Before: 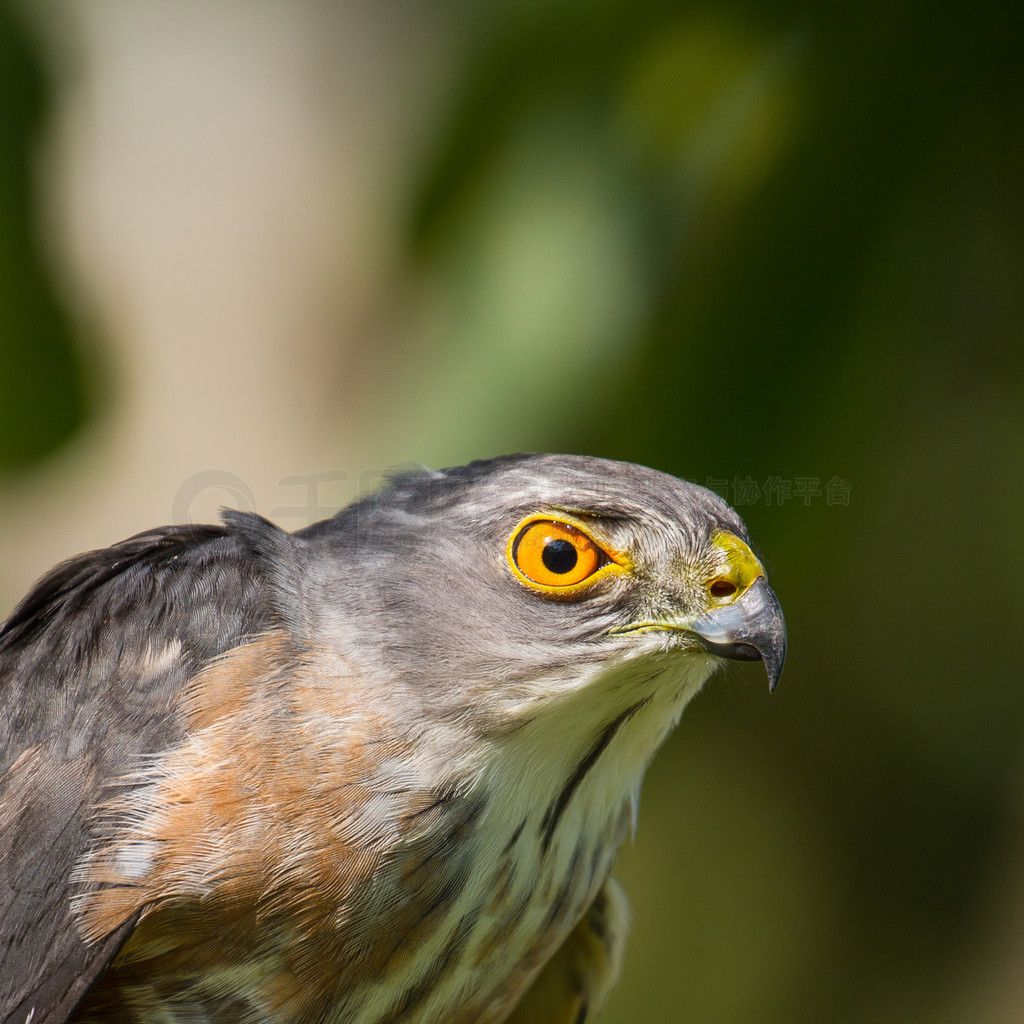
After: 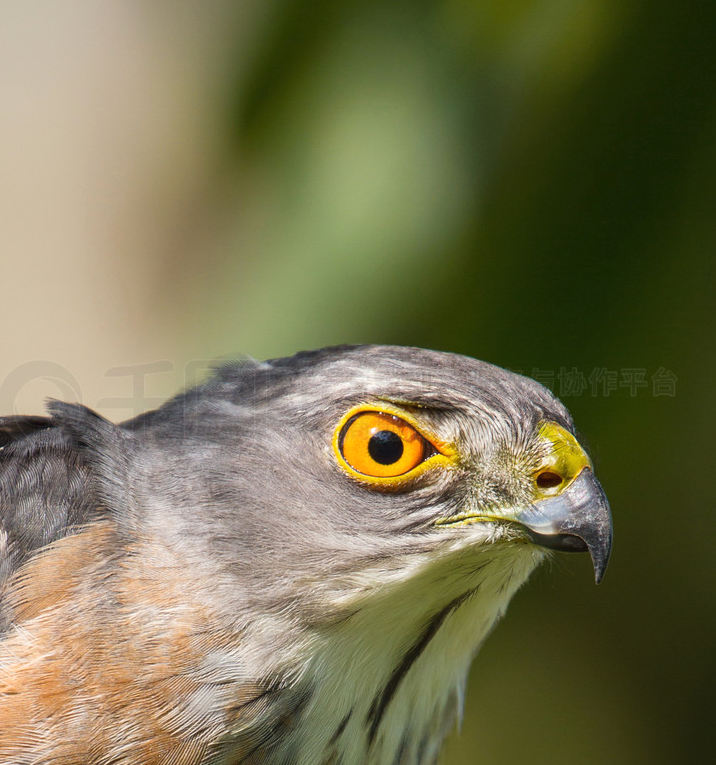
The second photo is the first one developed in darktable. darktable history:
exposure: black level correction -0.001, exposure 0.08 EV, compensate highlight preservation false
crop and rotate: left 17.046%, top 10.659%, right 12.989%, bottom 14.553%
